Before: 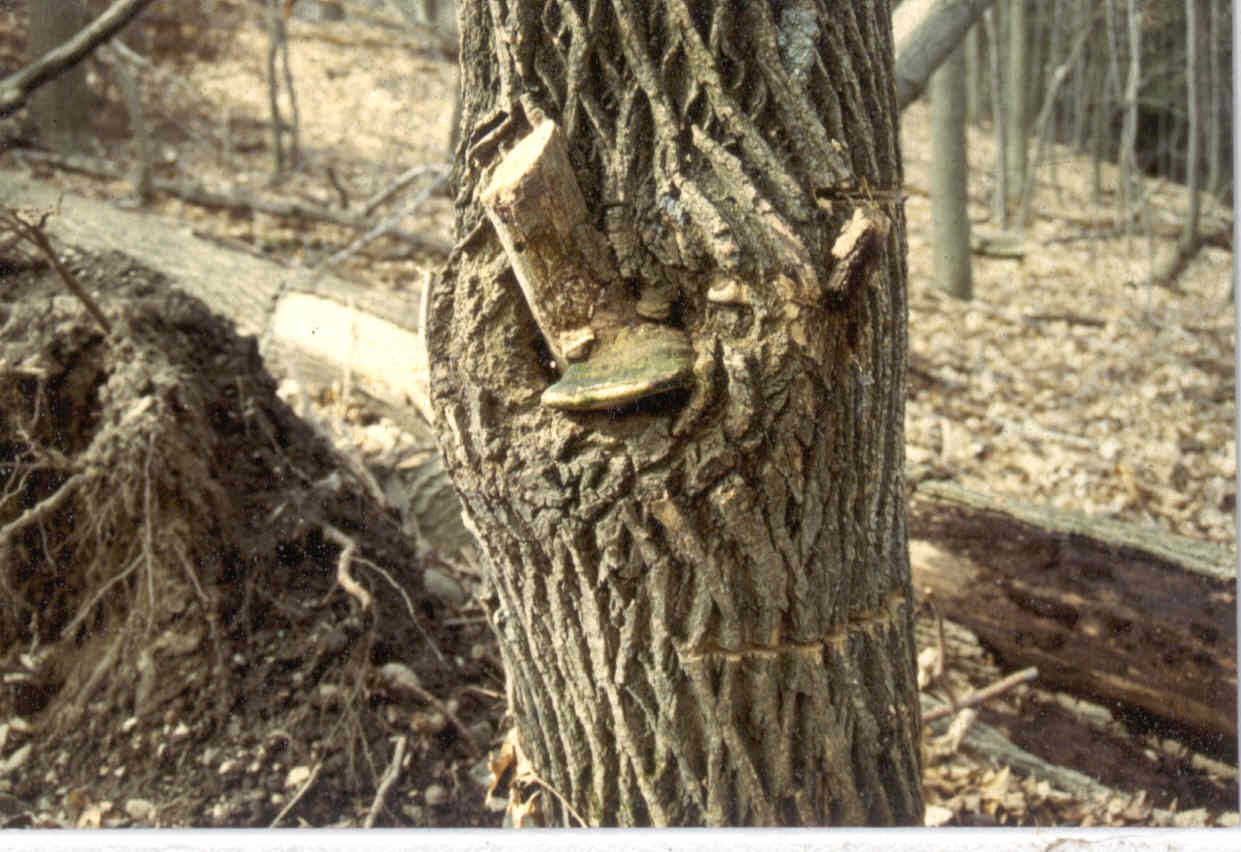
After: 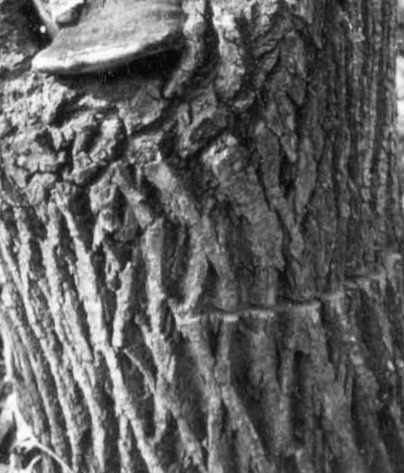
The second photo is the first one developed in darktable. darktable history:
crop: left 40.878%, top 39.176%, right 25.993%, bottom 3.081%
rotate and perspective: rotation -1.42°, crop left 0.016, crop right 0.984, crop top 0.035, crop bottom 0.965
monochrome: on, module defaults
contrast brightness saturation: contrast 0.16, saturation 0.32
